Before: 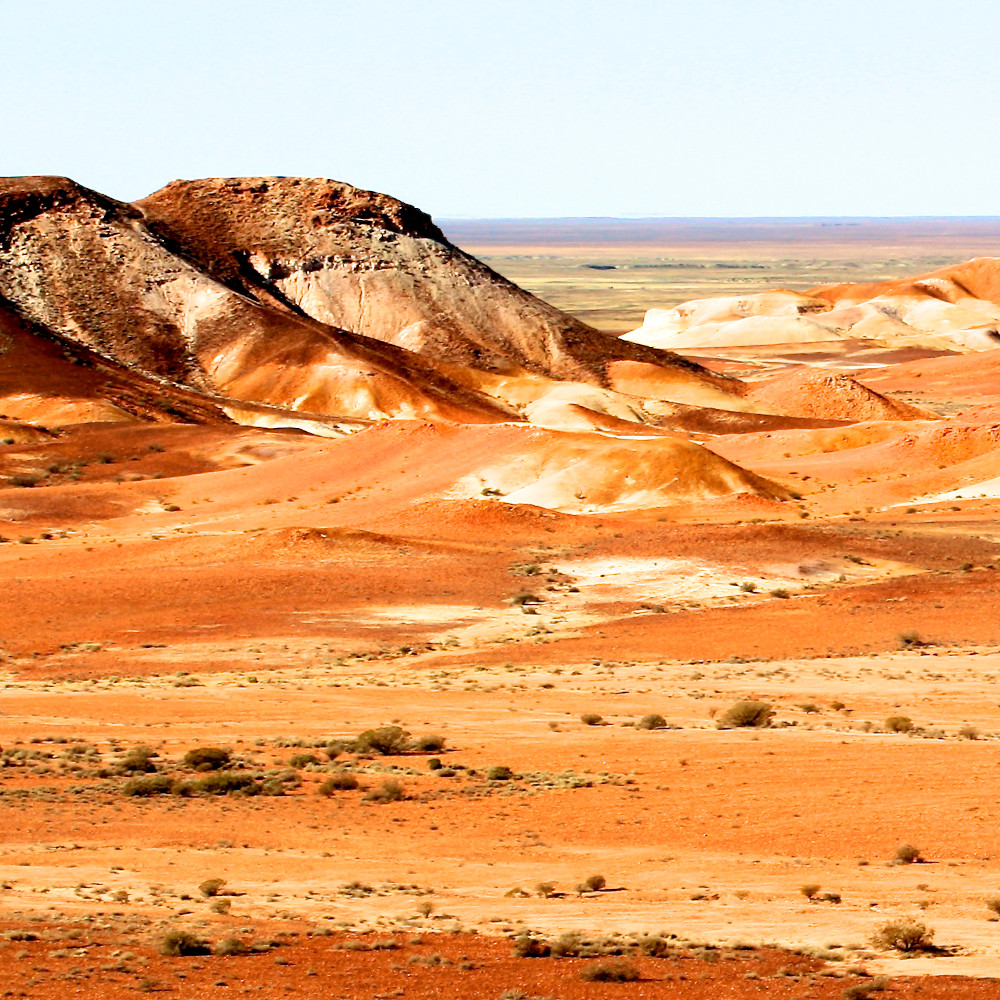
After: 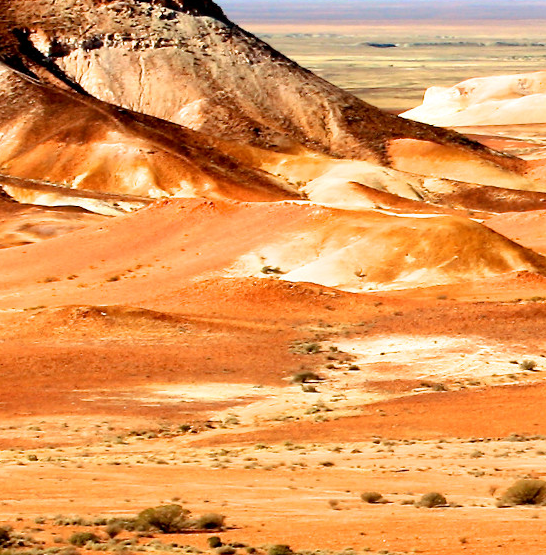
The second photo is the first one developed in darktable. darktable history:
crop and rotate: left 22.089%, top 22.264%, right 23.24%, bottom 22.235%
